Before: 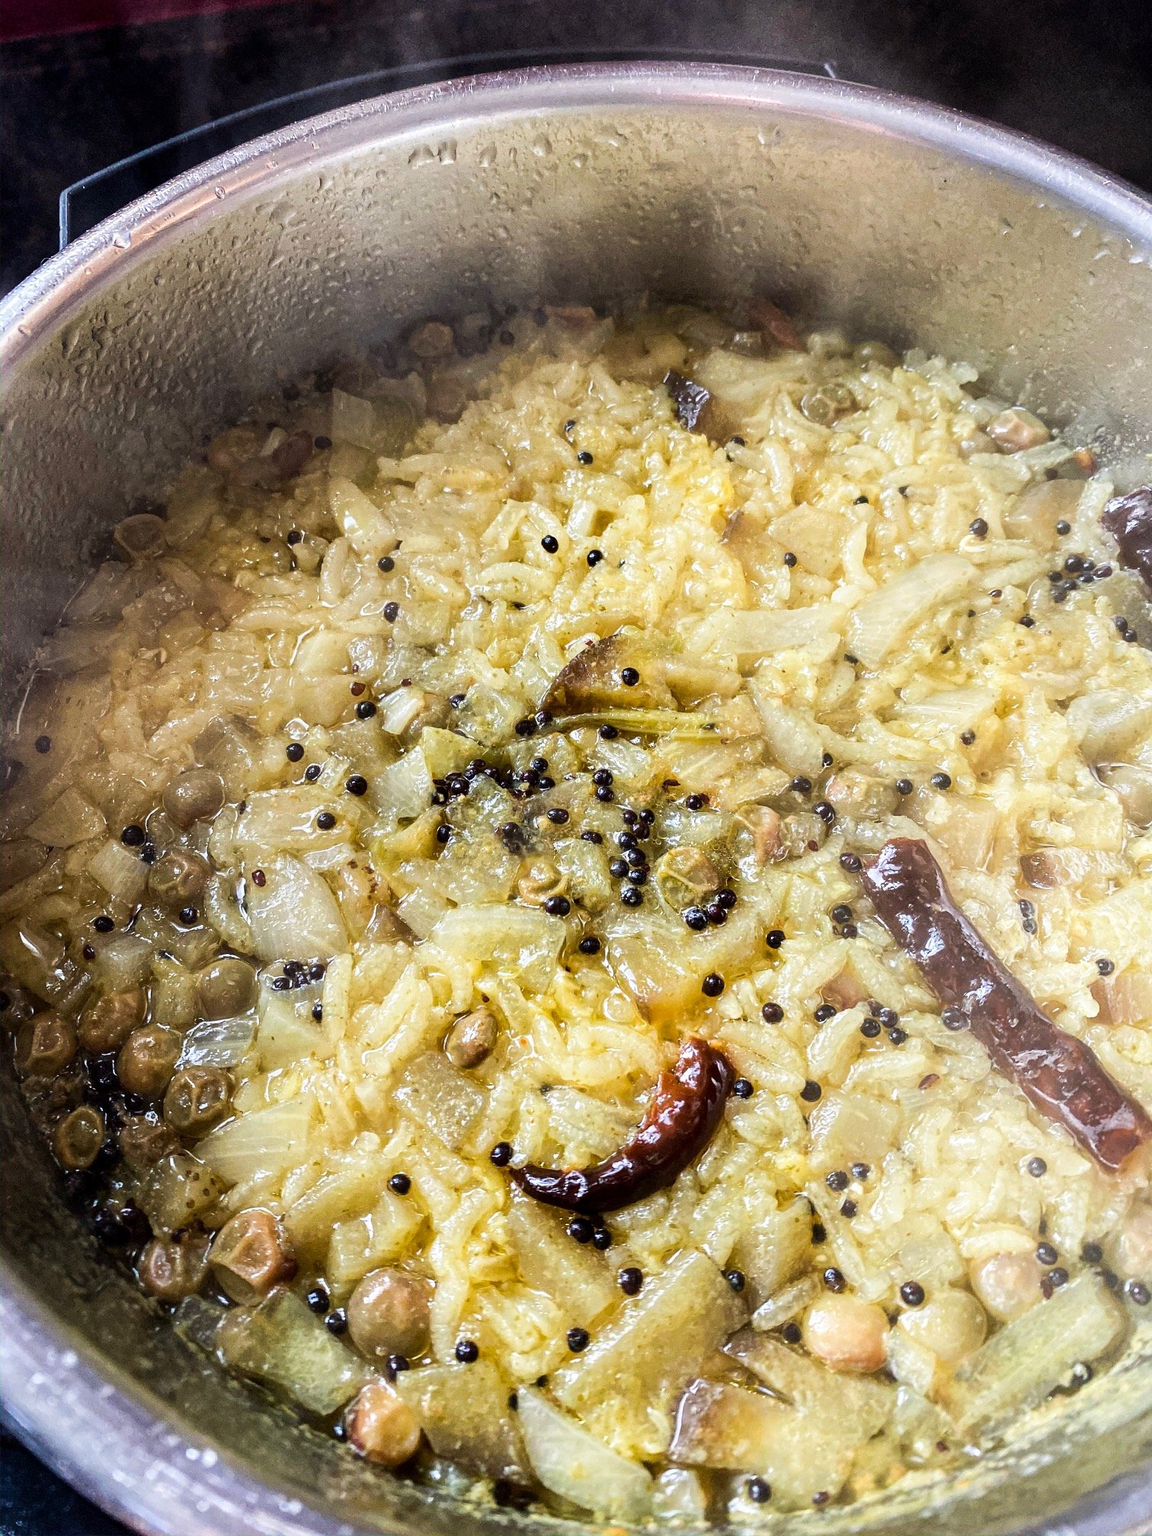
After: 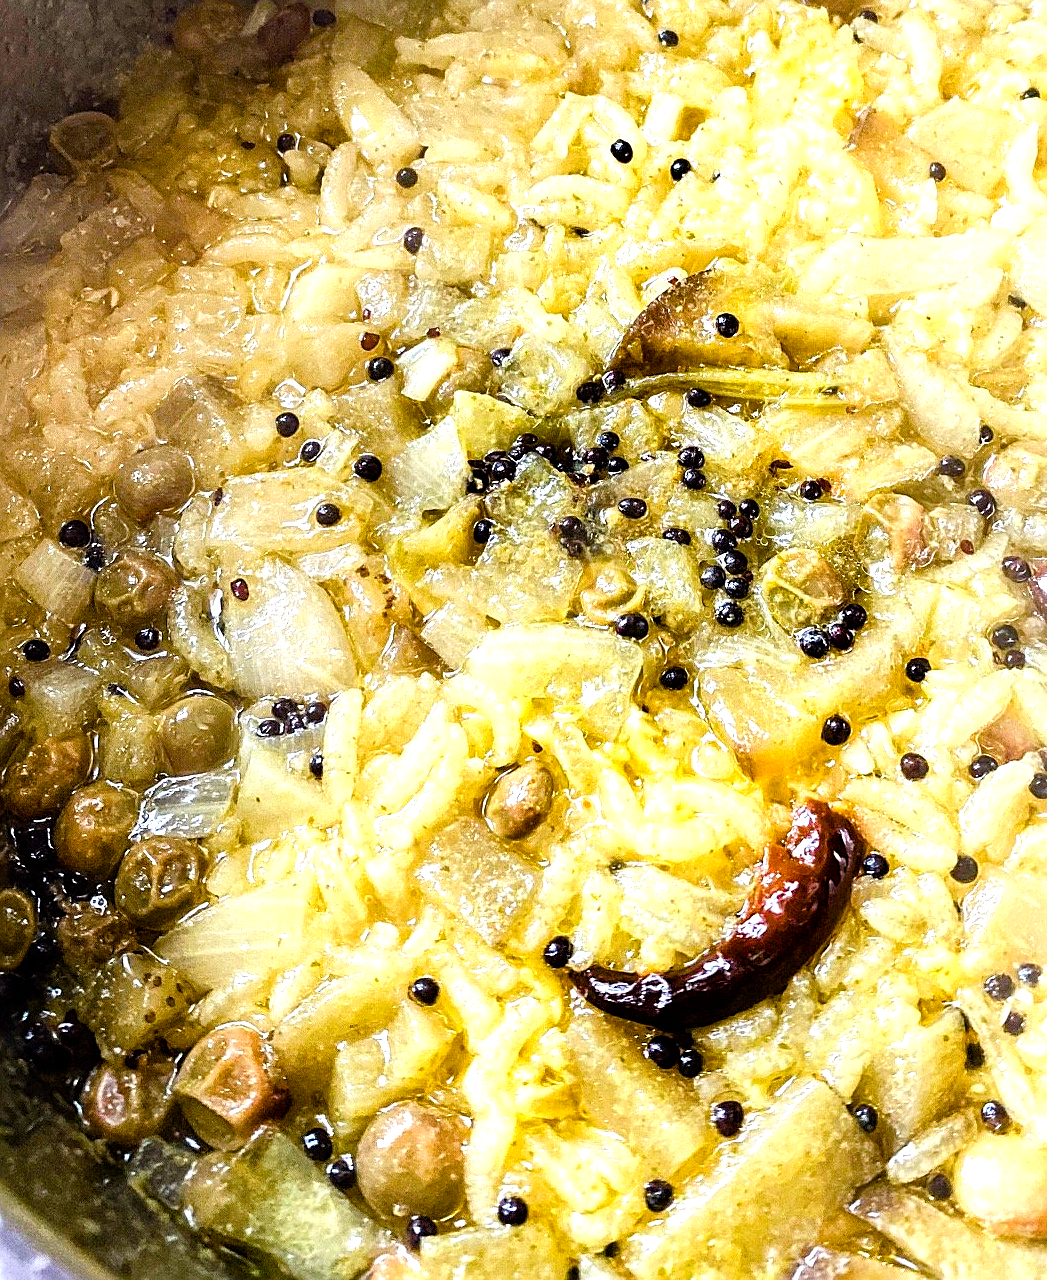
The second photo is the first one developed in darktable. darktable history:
crop: left 6.638%, top 27.942%, right 24.089%, bottom 8.525%
color balance rgb: perceptual saturation grading › global saturation 20%, perceptual saturation grading › highlights -14.348%, perceptual saturation grading › shadows 49.265%, global vibrance 14.39%
tone equalizer: -8 EV -0.739 EV, -7 EV -0.695 EV, -6 EV -0.635 EV, -5 EV -0.394 EV, -3 EV 0.394 EV, -2 EV 0.6 EV, -1 EV 0.679 EV, +0 EV 0.74 EV, luminance estimator HSV value / RGB max
sharpen: on, module defaults
